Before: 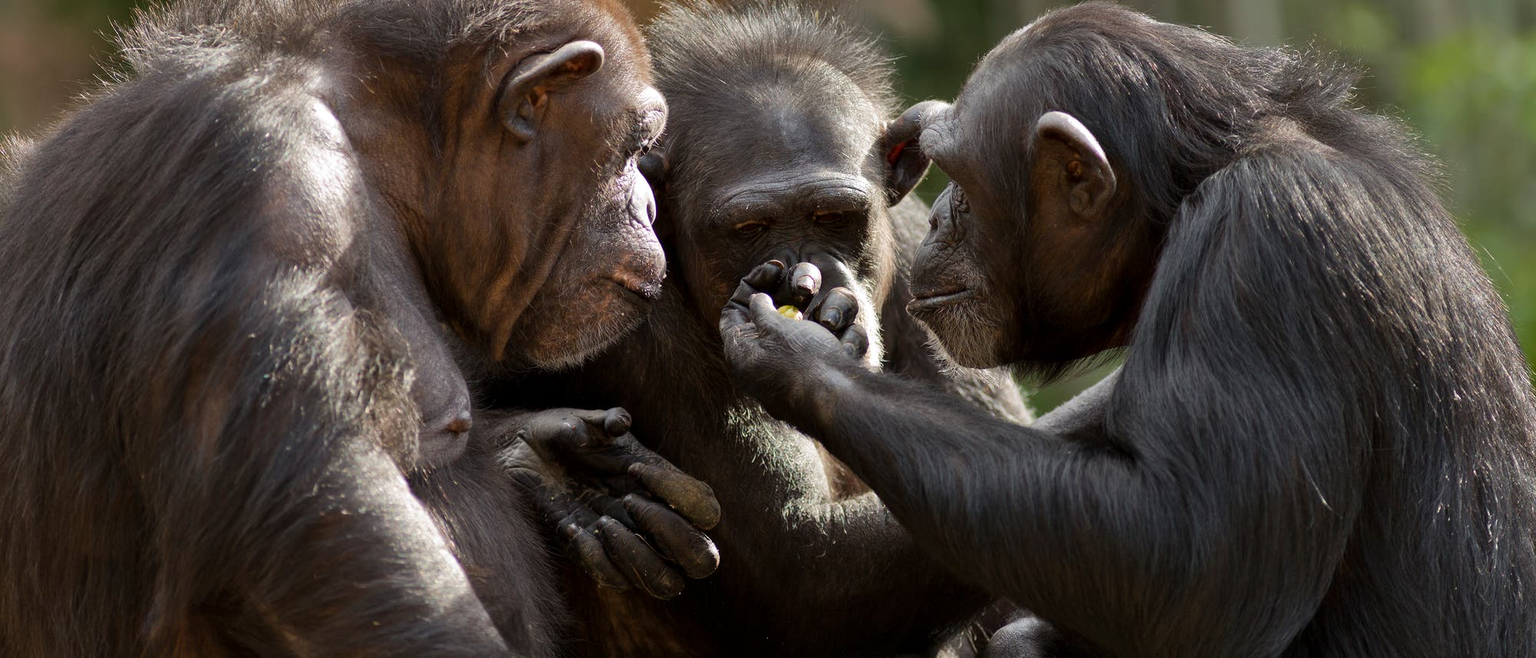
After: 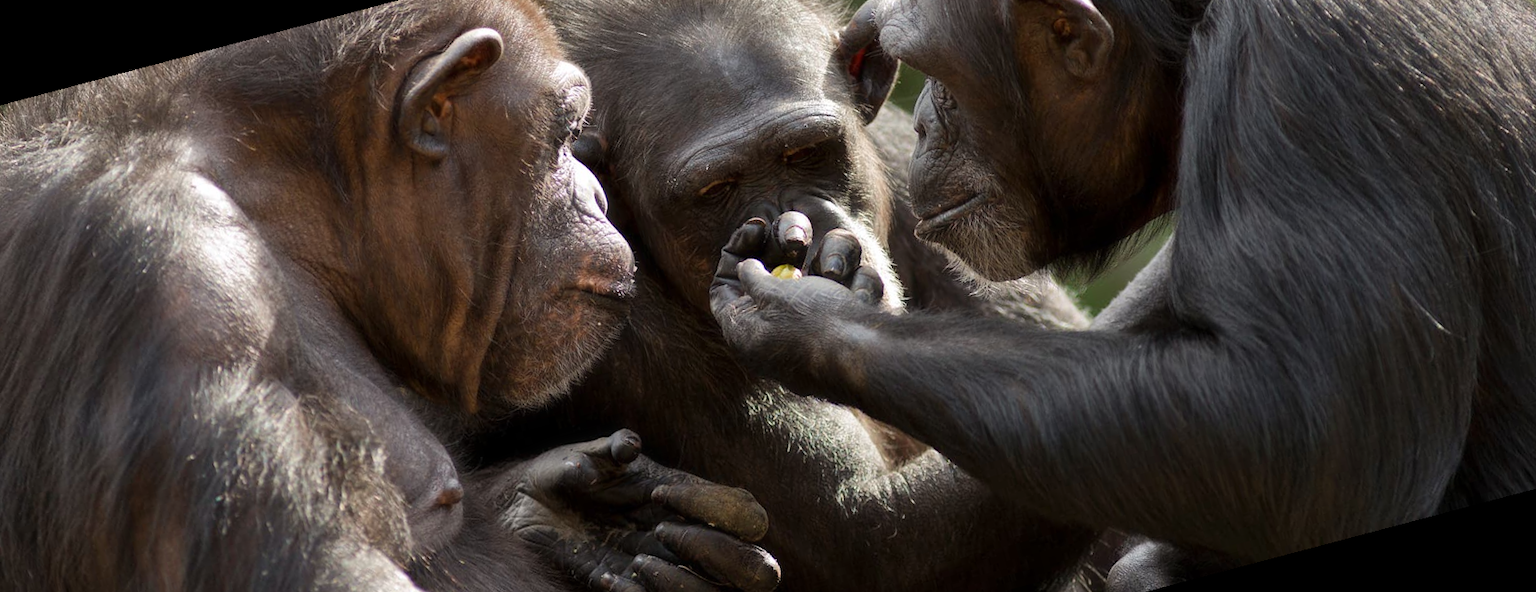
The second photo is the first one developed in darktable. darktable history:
haze removal: strength -0.05
rotate and perspective: rotation -14.8°, crop left 0.1, crop right 0.903, crop top 0.25, crop bottom 0.748
